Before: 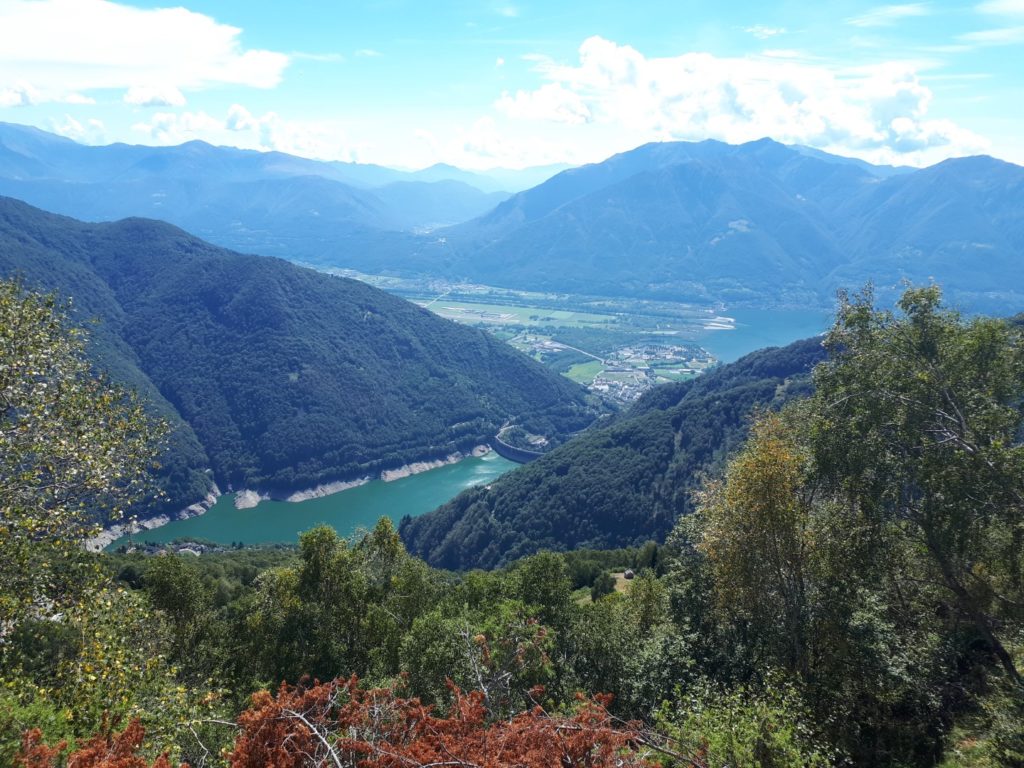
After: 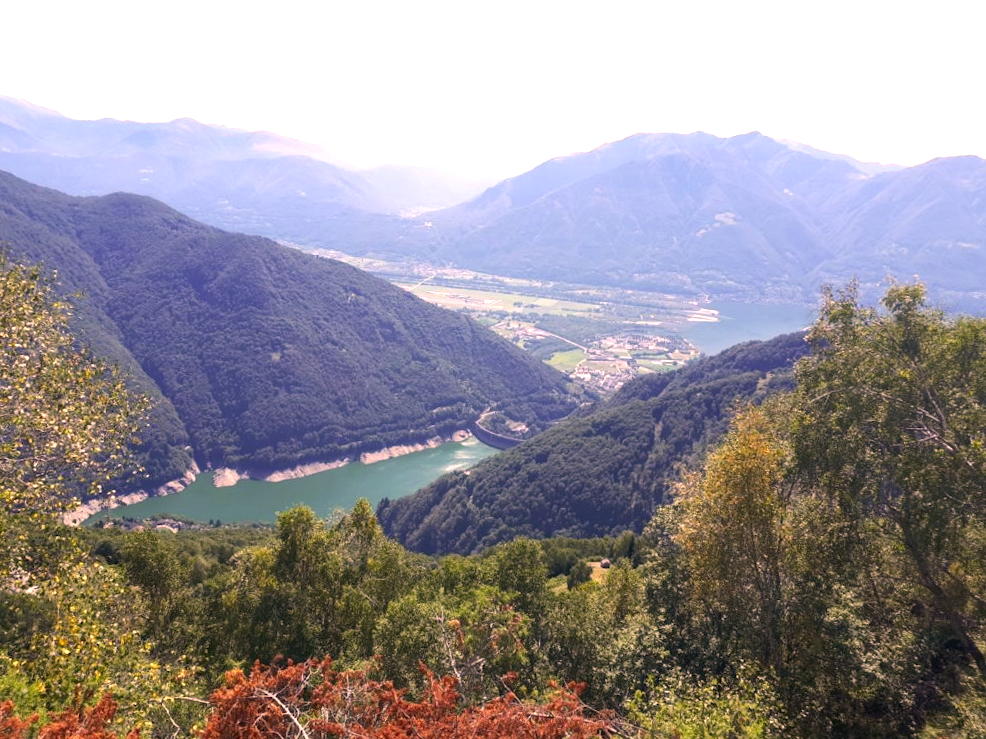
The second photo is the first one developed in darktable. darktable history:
crop and rotate: angle -1.65°
exposure: black level correction 0, exposure 0.687 EV, compensate exposure bias true, compensate highlight preservation false
color correction: highlights a* 21.18, highlights b* 19.65
